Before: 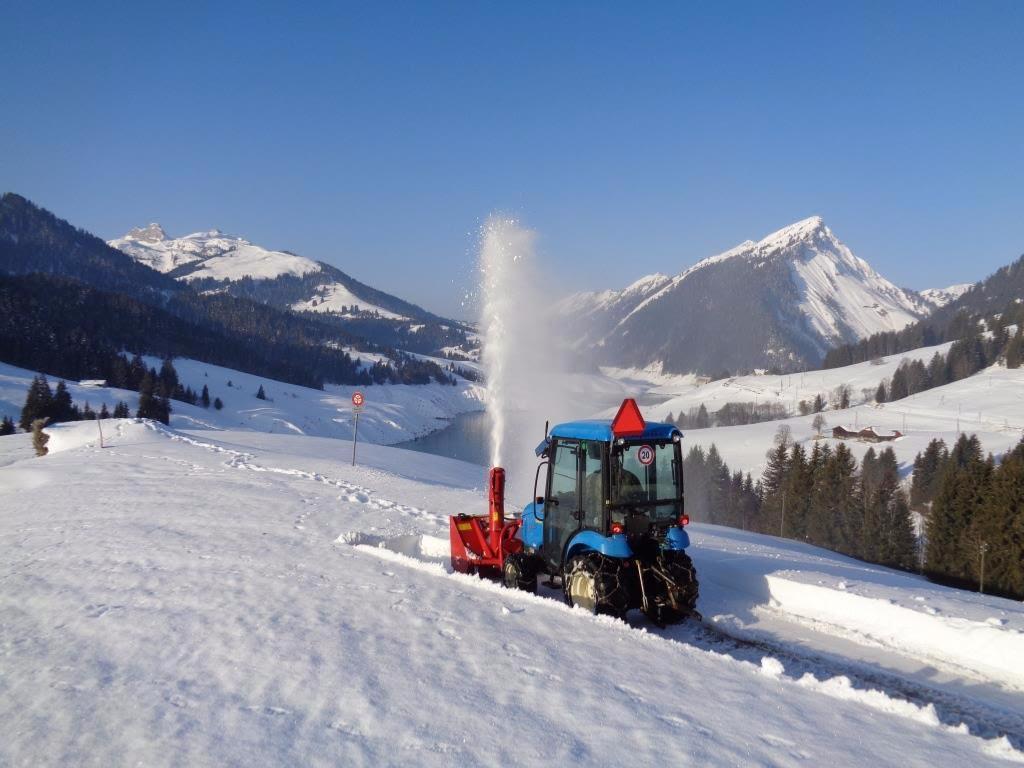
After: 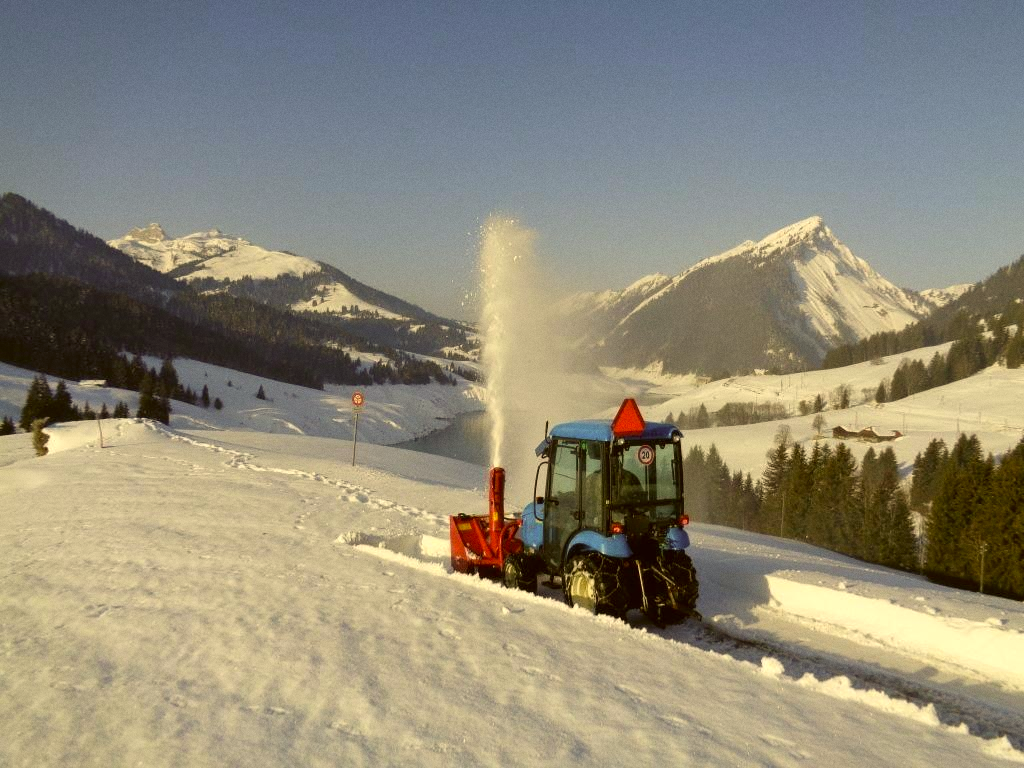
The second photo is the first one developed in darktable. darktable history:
grain: coarseness 0.09 ISO, strength 16.61%
color correction: highlights a* 0.162, highlights b* 29.53, shadows a* -0.162, shadows b* 21.09
